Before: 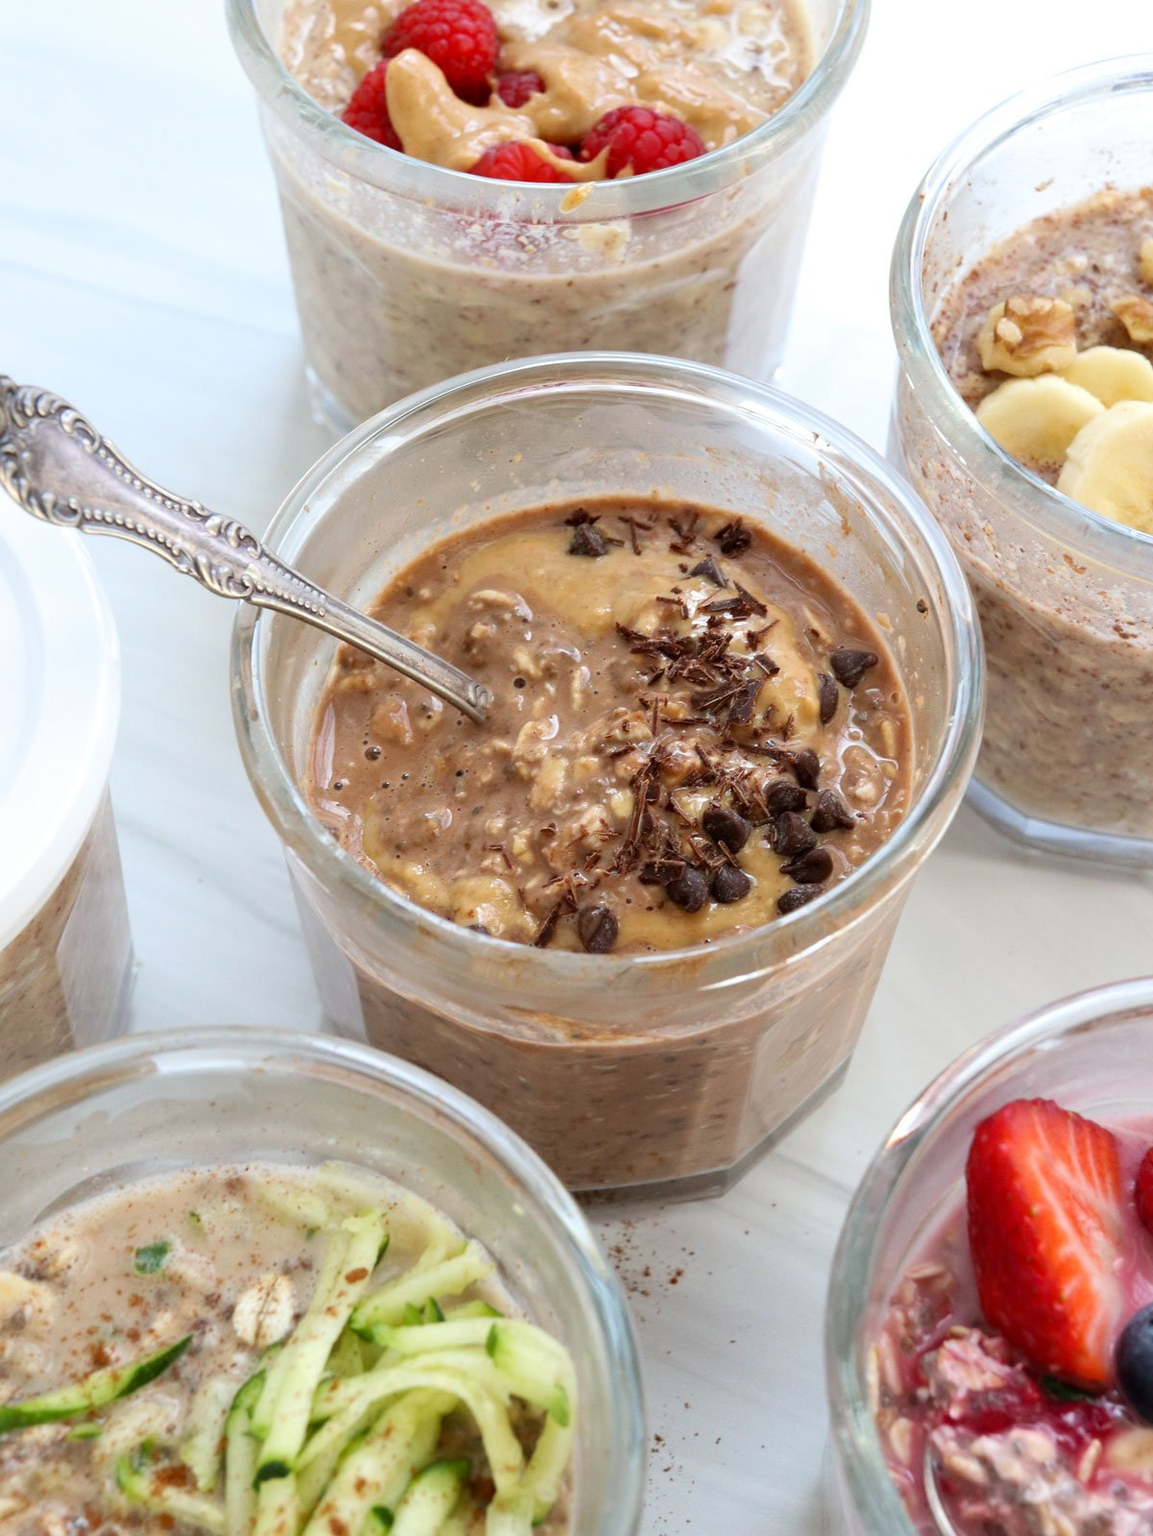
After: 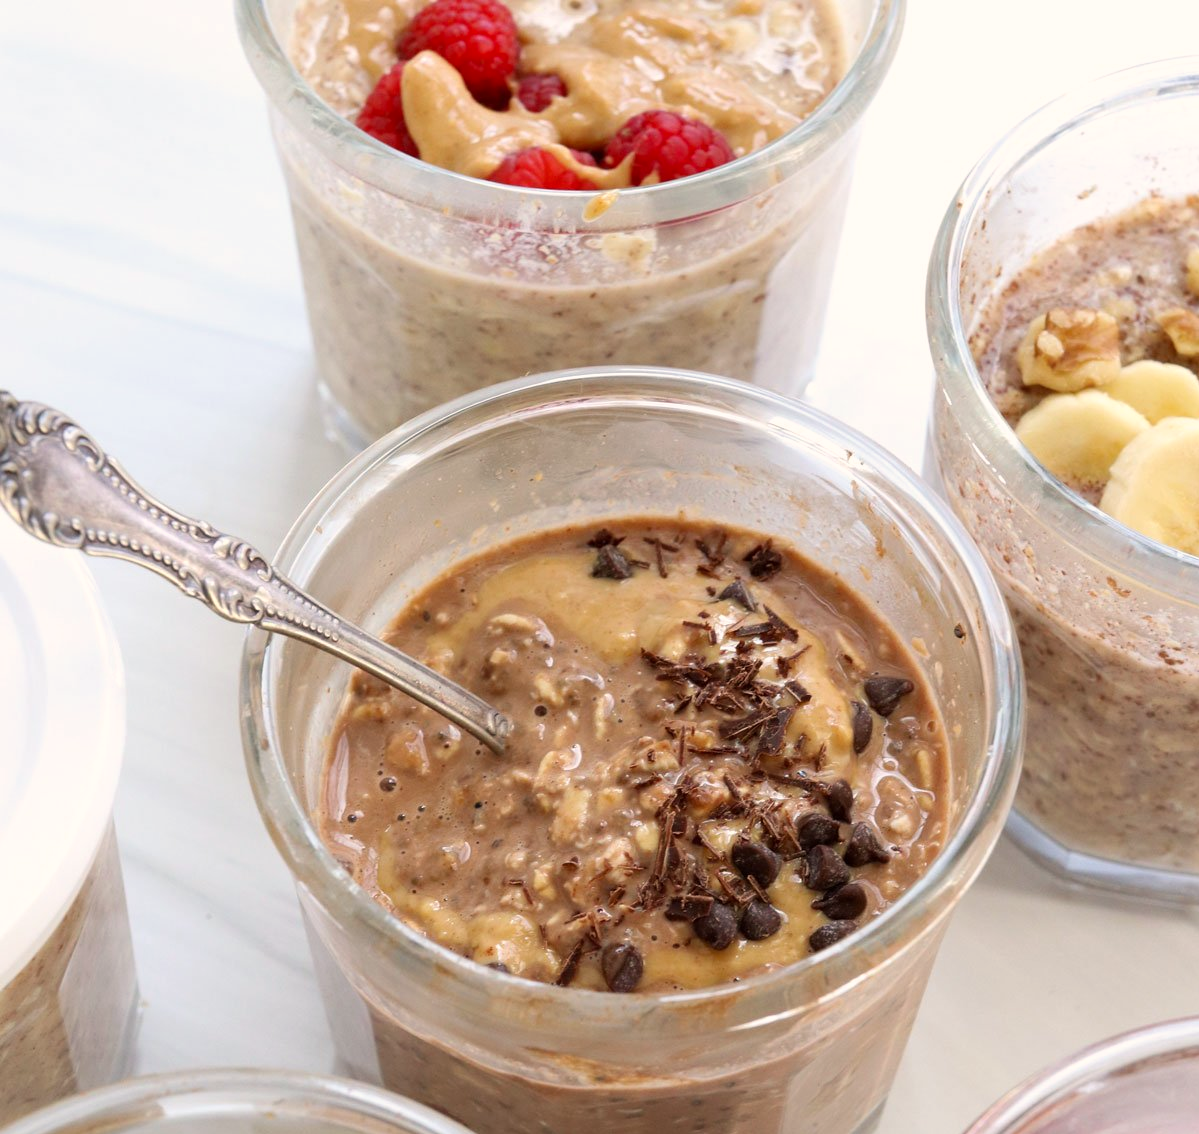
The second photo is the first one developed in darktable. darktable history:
crop: right 0%, bottom 29.057%
base curve: curves: ch0 [(0, 0) (0.283, 0.295) (1, 1)], preserve colors none
color correction: highlights a* 3.73, highlights b* 5.15
